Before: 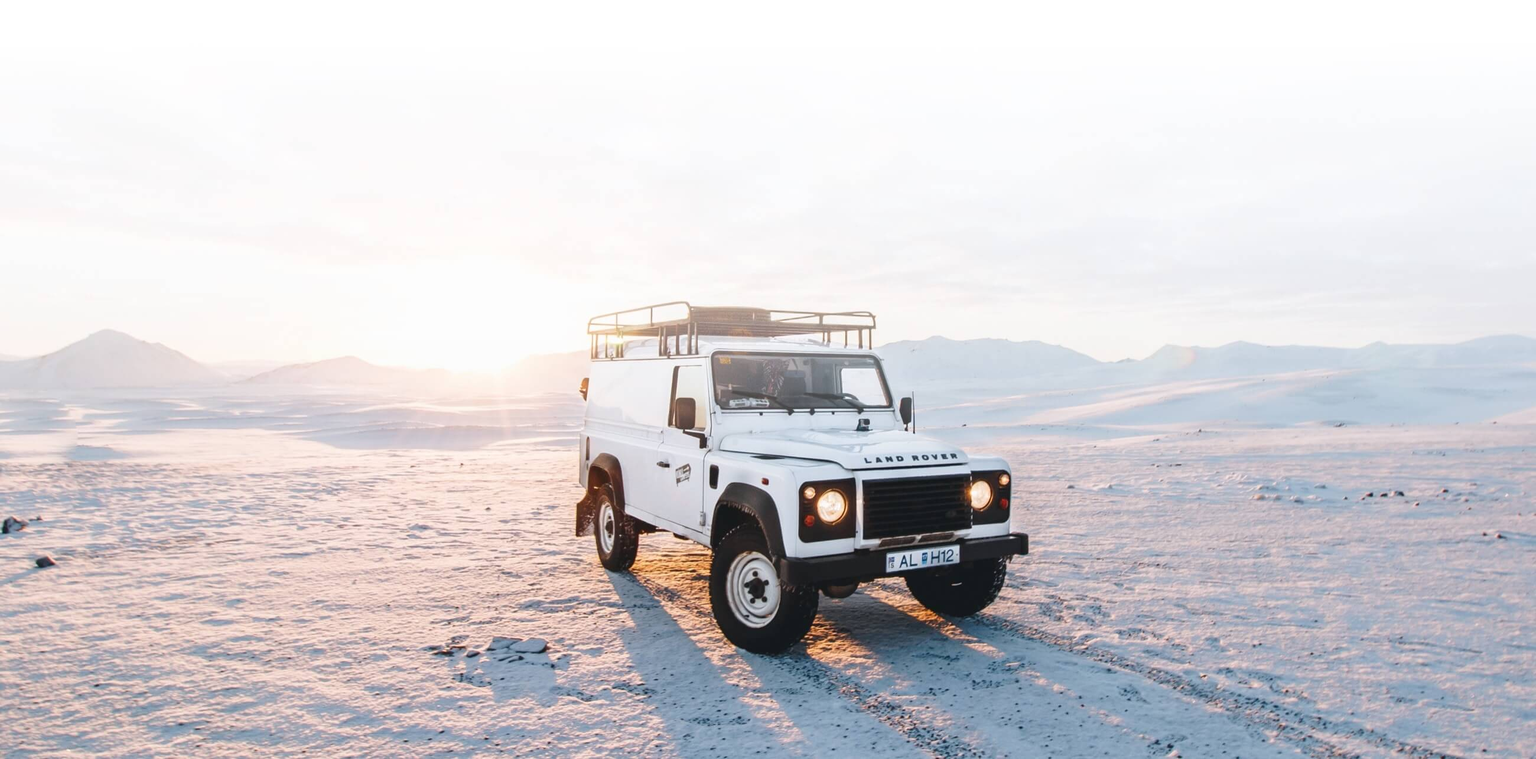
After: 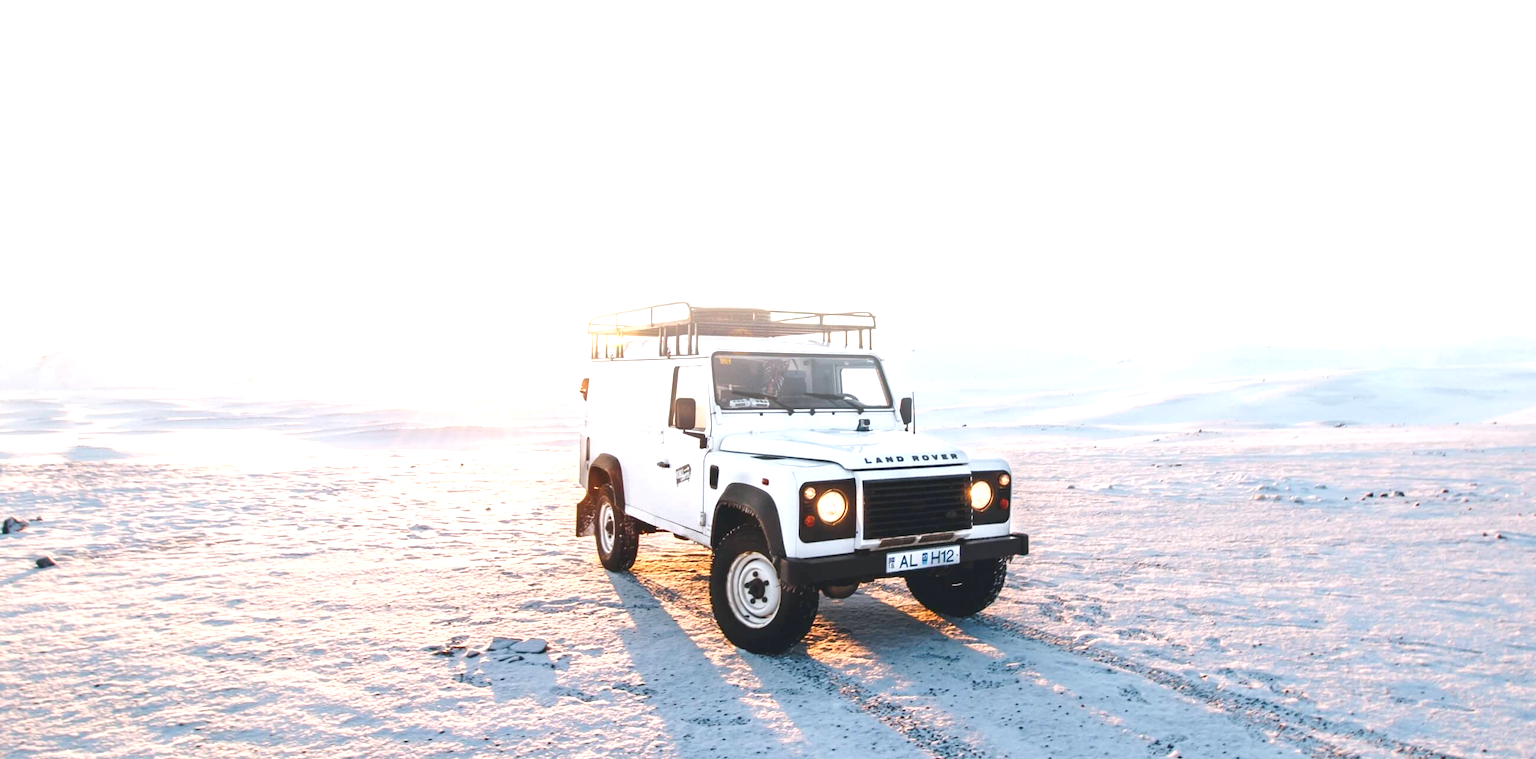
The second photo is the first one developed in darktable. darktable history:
shadows and highlights: radius 127.64, shadows 21.25, highlights -21.32, low approximation 0.01
exposure: exposure 0.607 EV, compensate highlight preservation false
